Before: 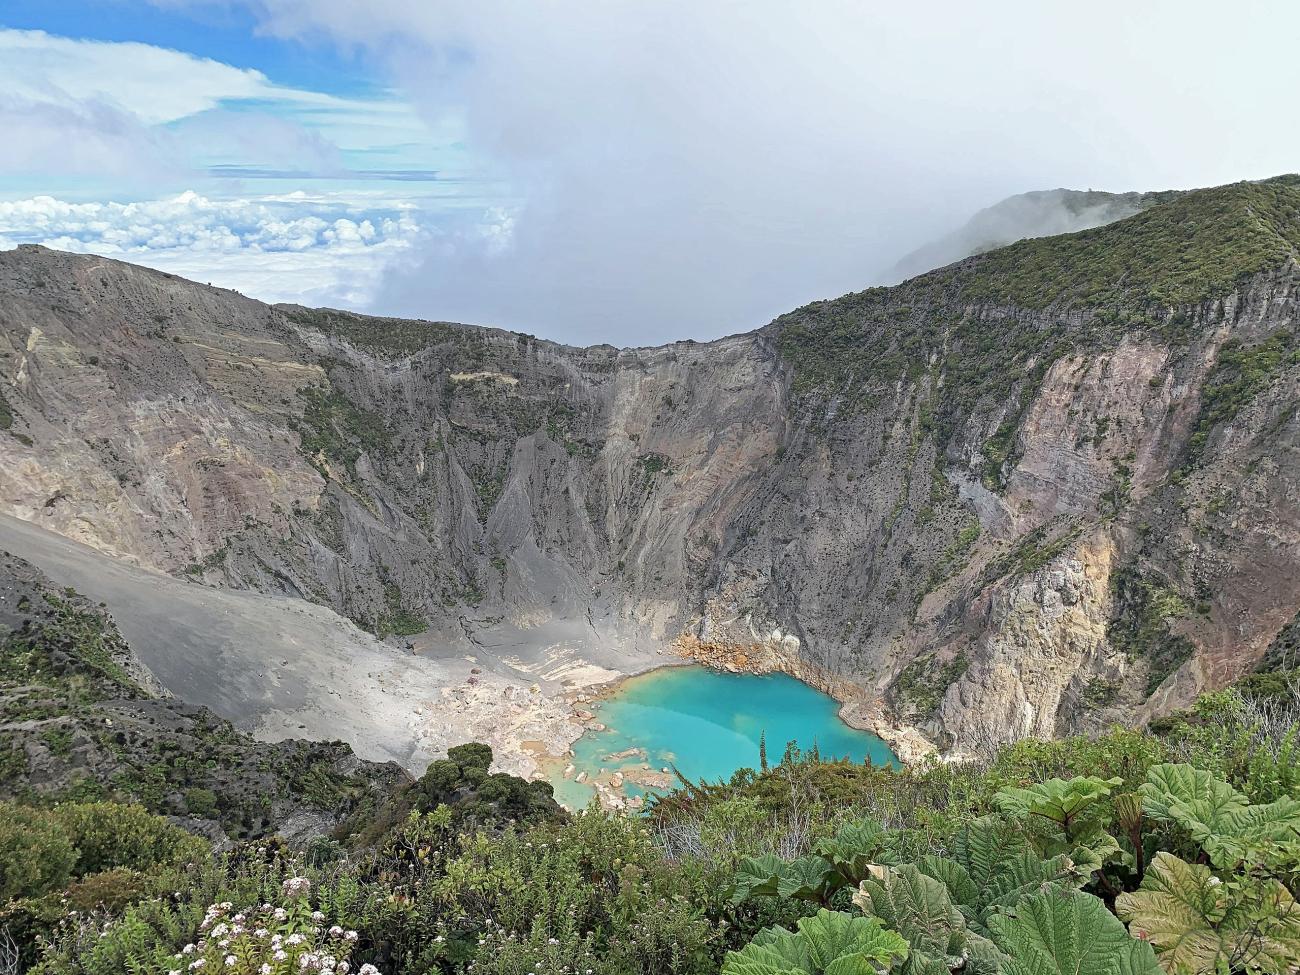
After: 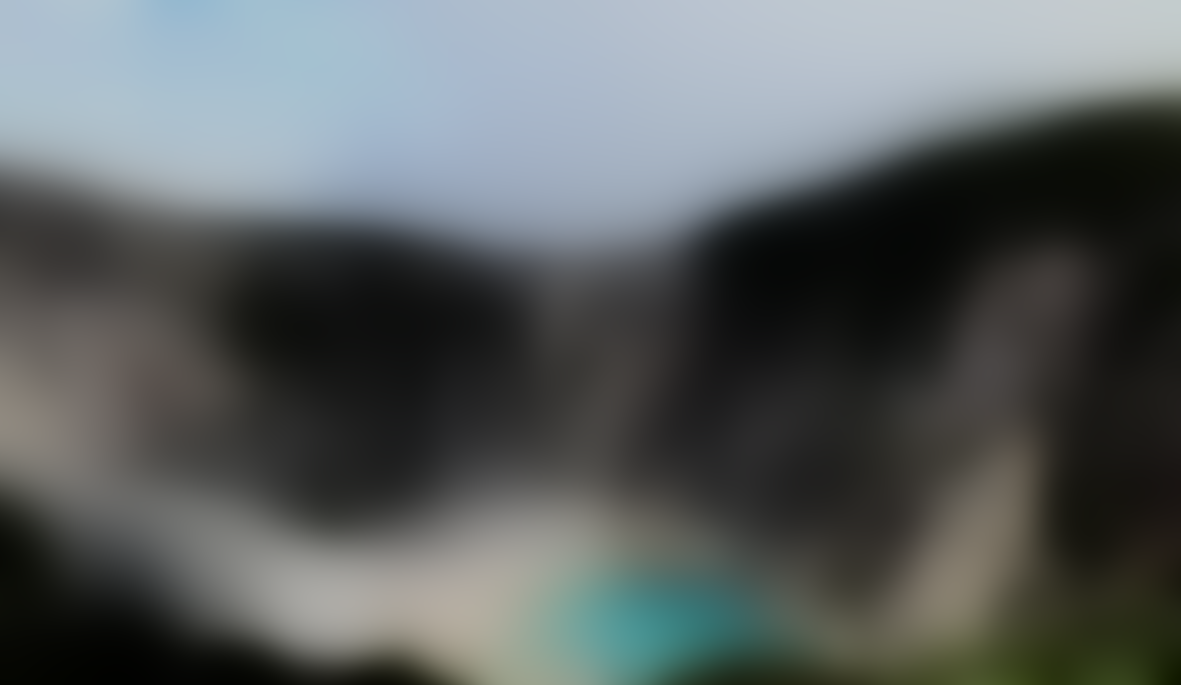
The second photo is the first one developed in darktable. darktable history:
crop: left 5.596%, top 10.314%, right 3.534%, bottom 19.395%
lowpass: radius 31.92, contrast 1.72, brightness -0.98, saturation 0.94
filmic rgb: black relative exposure -7.15 EV, white relative exposure 5.36 EV, hardness 3.02, color science v6 (2022)
